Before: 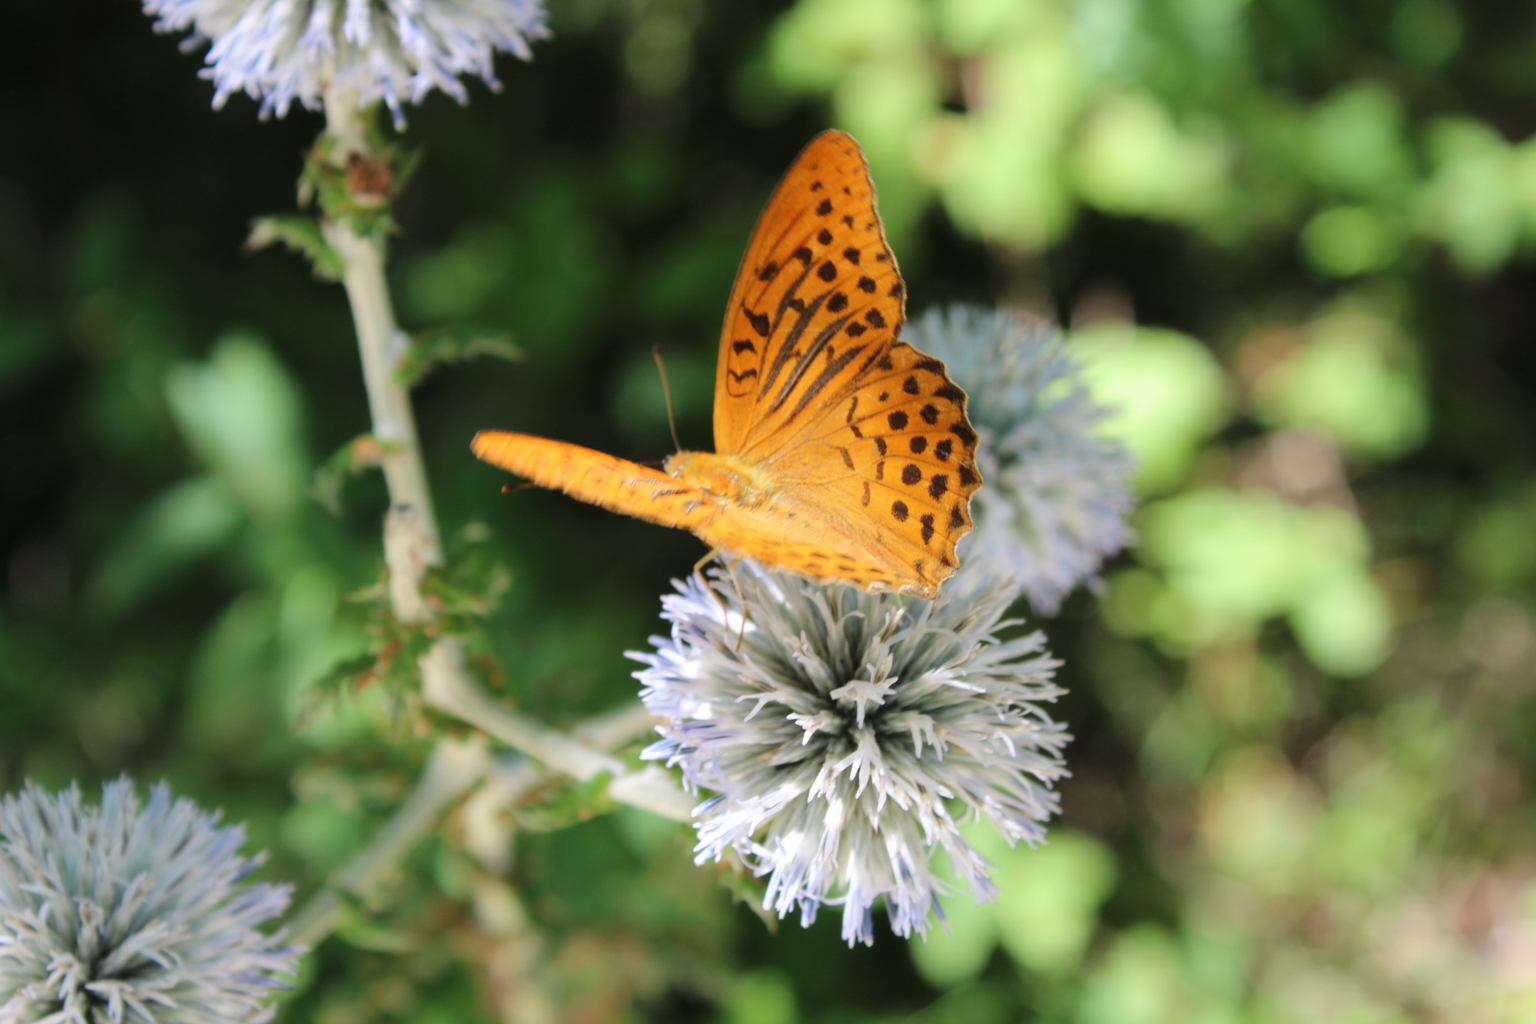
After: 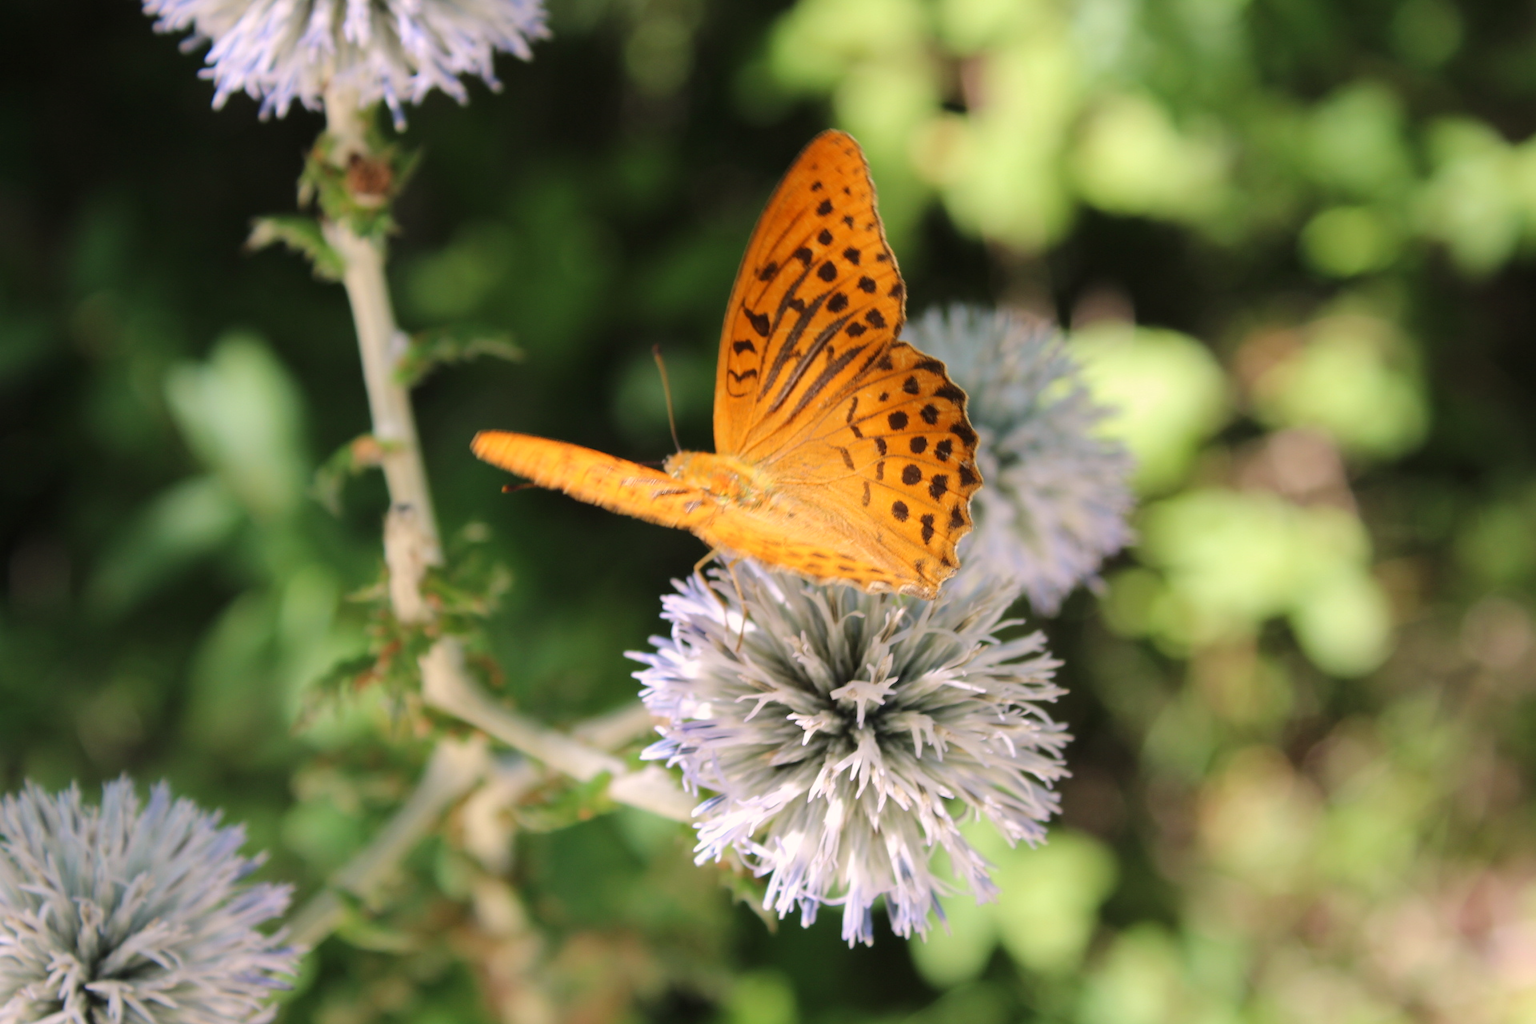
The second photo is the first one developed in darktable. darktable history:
color correction: highlights a* 6.94, highlights b* 4.29
